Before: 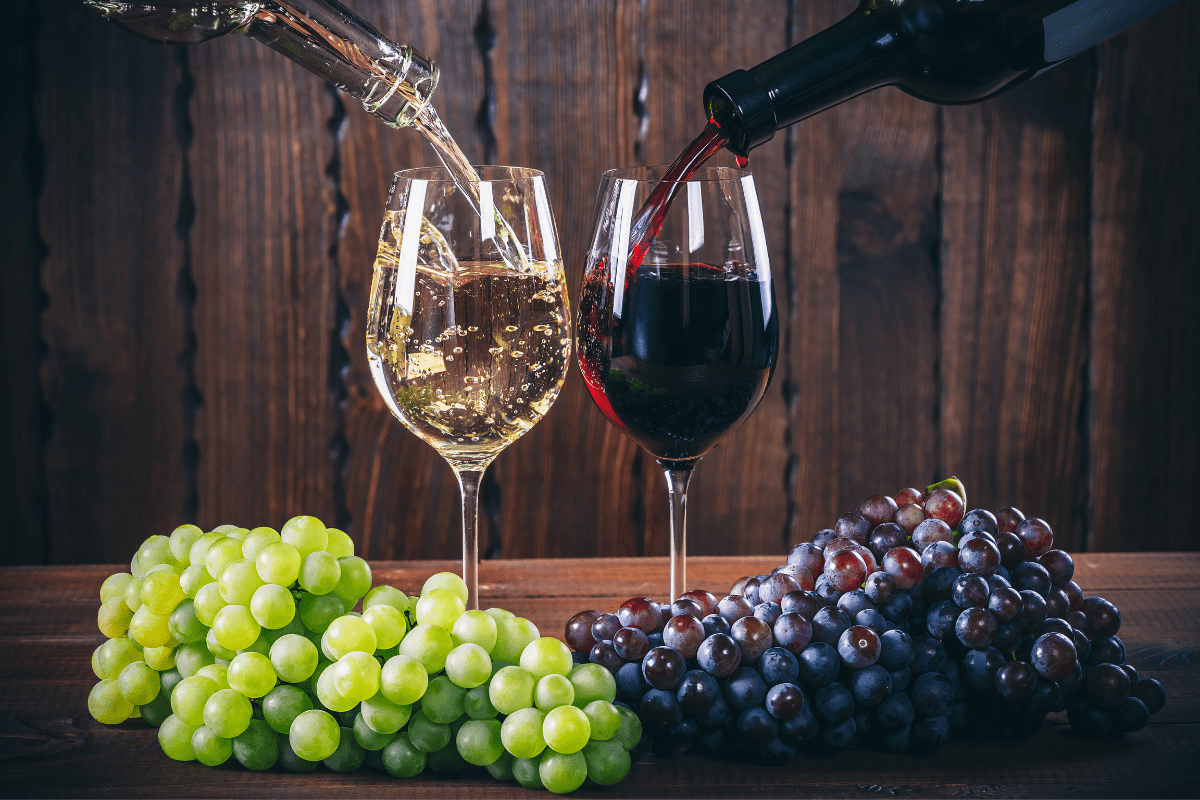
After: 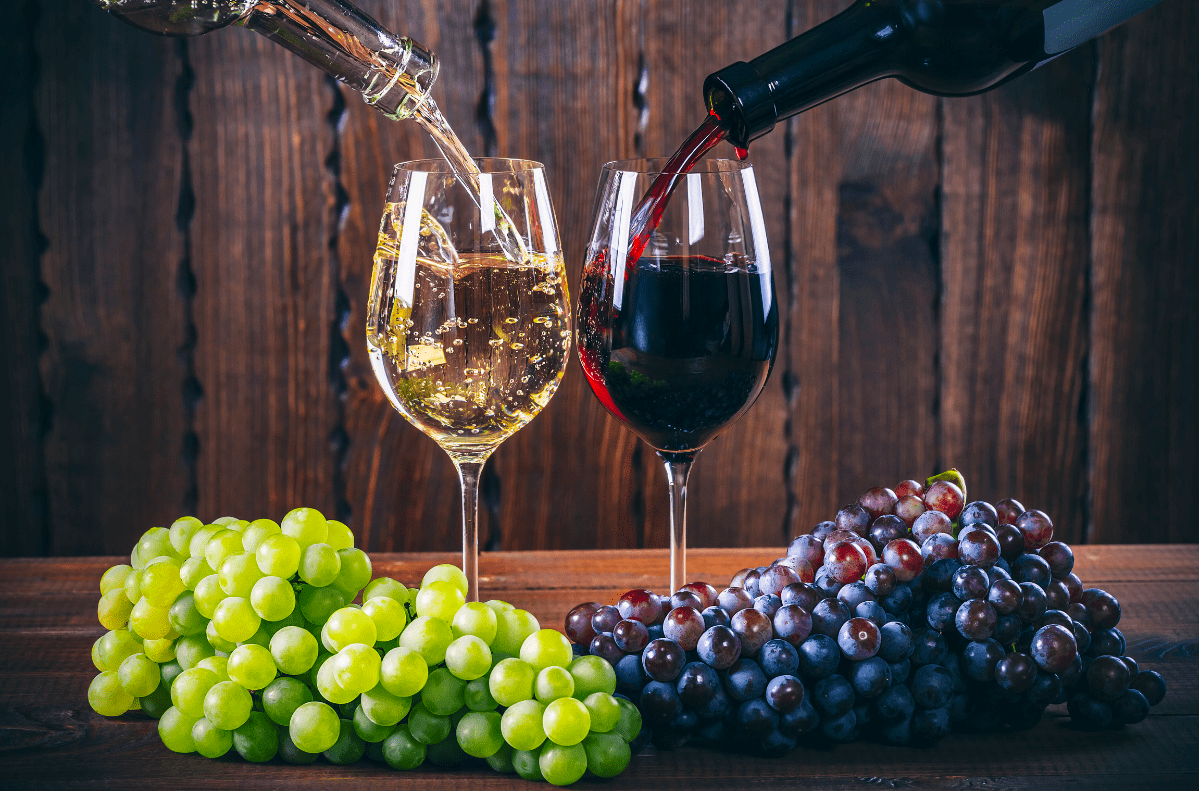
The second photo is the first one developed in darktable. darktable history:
local contrast: mode bilateral grid, contrast 20, coarseness 50, detail 120%, midtone range 0.2
color balance rgb: perceptual saturation grading › global saturation 25%, global vibrance 20%
shadows and highlights: radius 125.46, shadows 30.51, highlights -30.51, low approximation 0.01, soften with gaussian
crop: top 1.049%, right 0.001%
